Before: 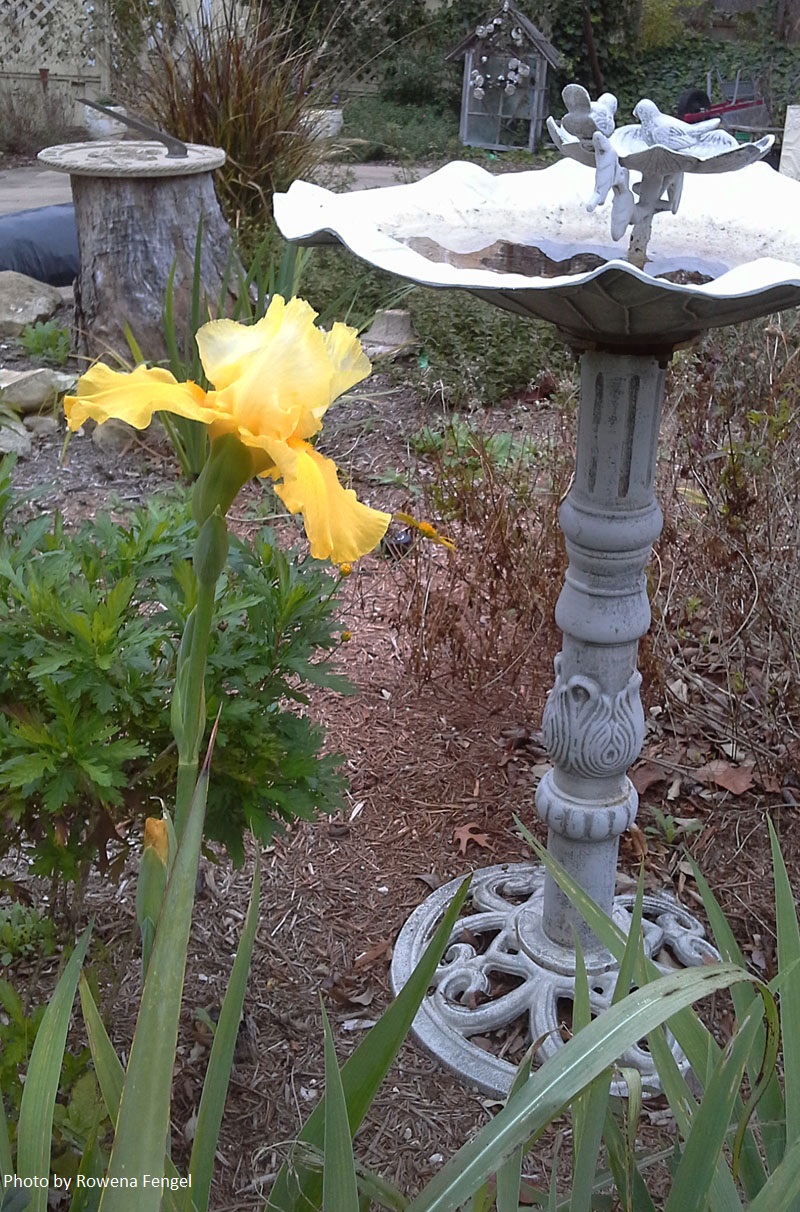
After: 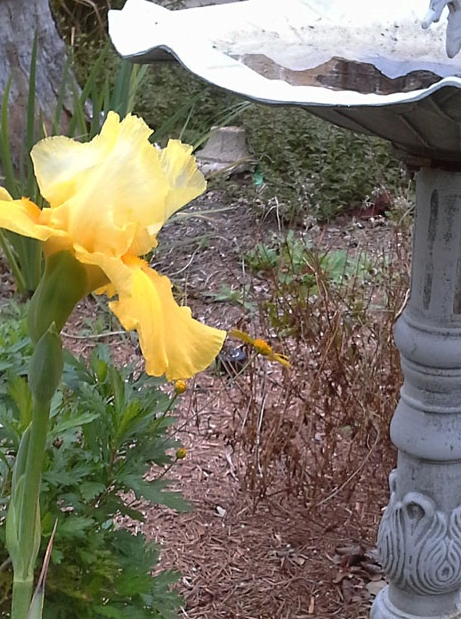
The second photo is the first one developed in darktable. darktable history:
shadows and highlights: shadows 58.23, soften with gaussian
color correction: highlights b* 0.054
crop: left 20.7%, top 15.137%, right 21.594%, bottom 33.738%
